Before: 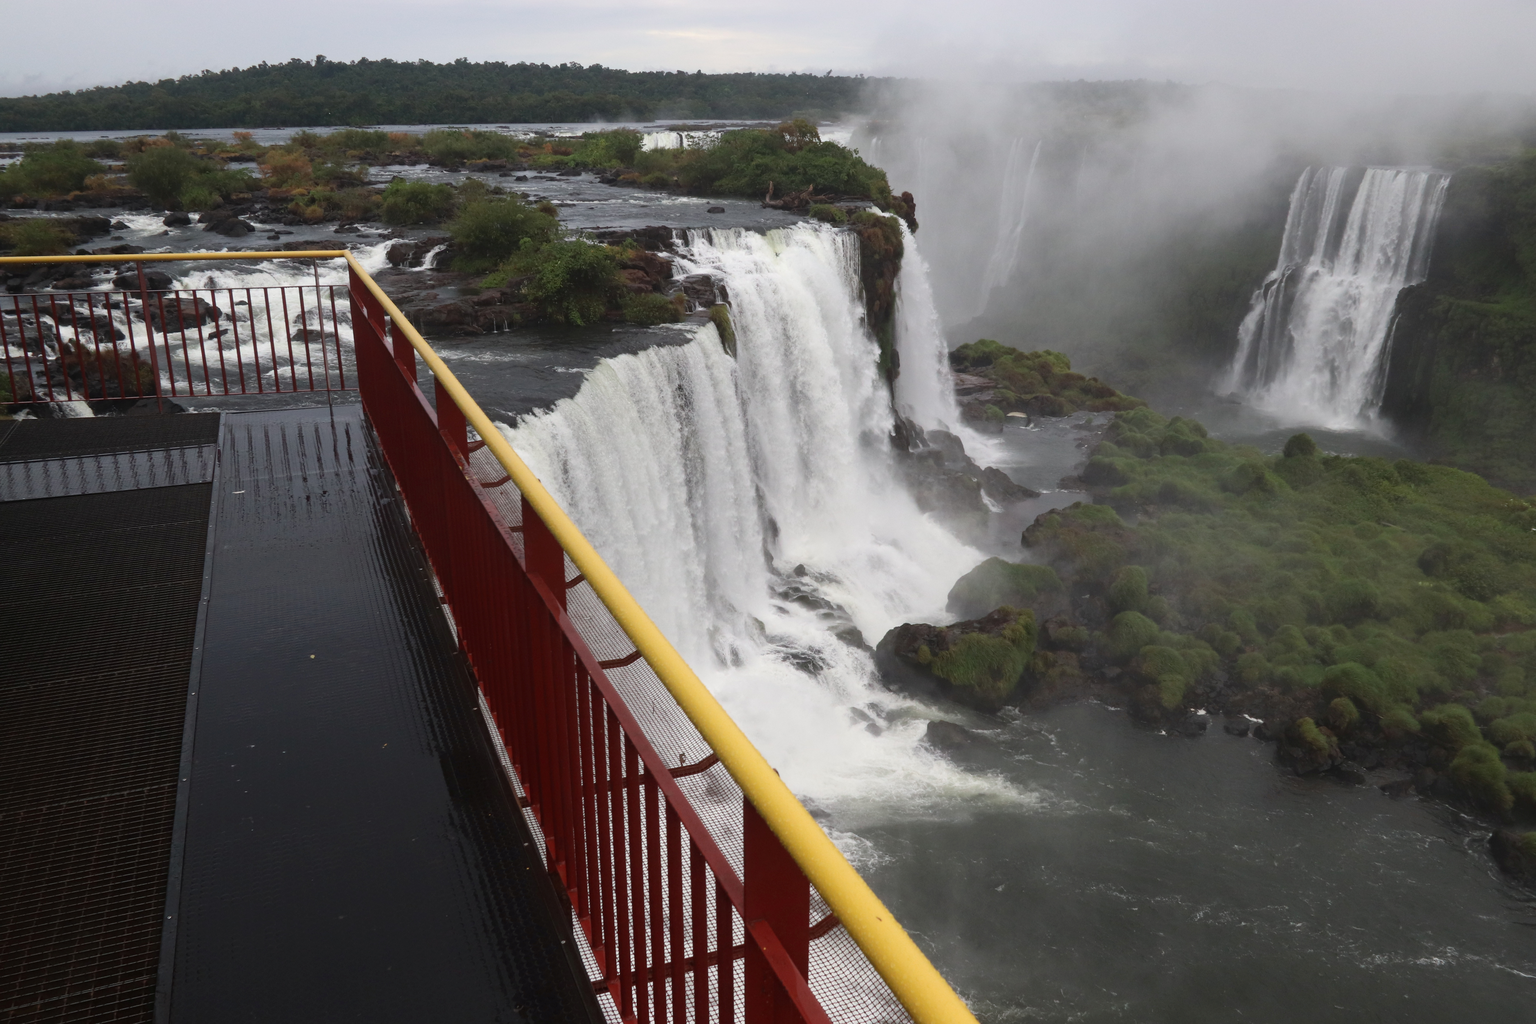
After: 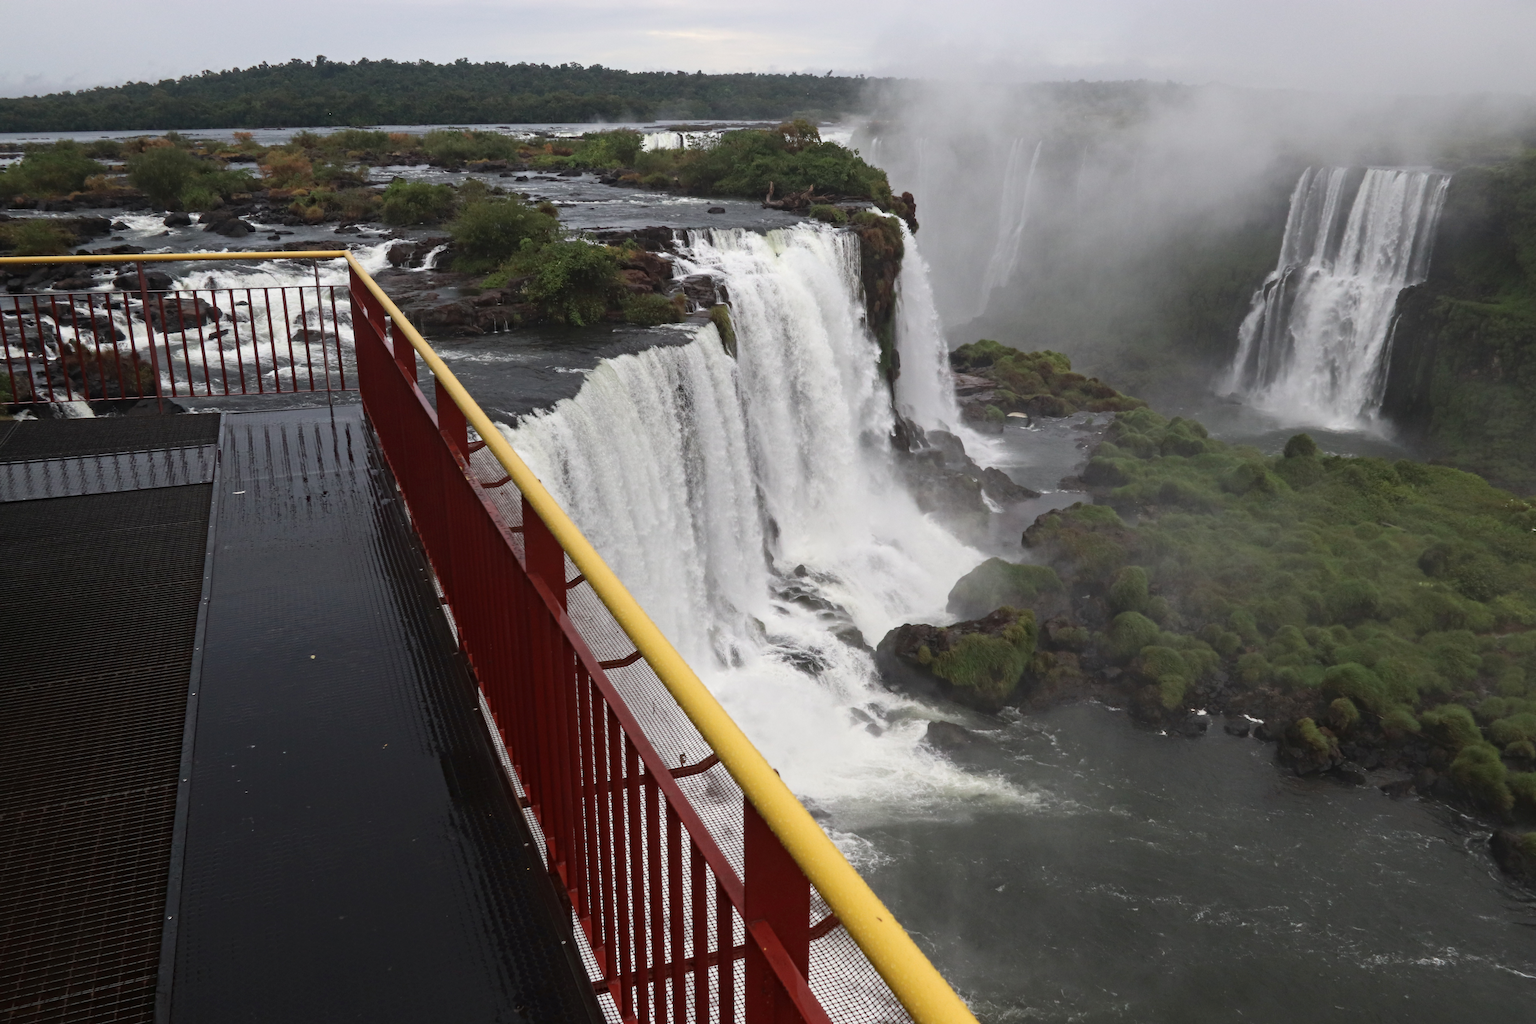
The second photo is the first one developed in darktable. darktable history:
contrast equalizer: octaves 7, y [[0.5, 0.5, 0.544, 0.569, 0.5, 0.5], [0.5 ×6], [0.5 ×6], [0 ×6], [0 ×6]]
